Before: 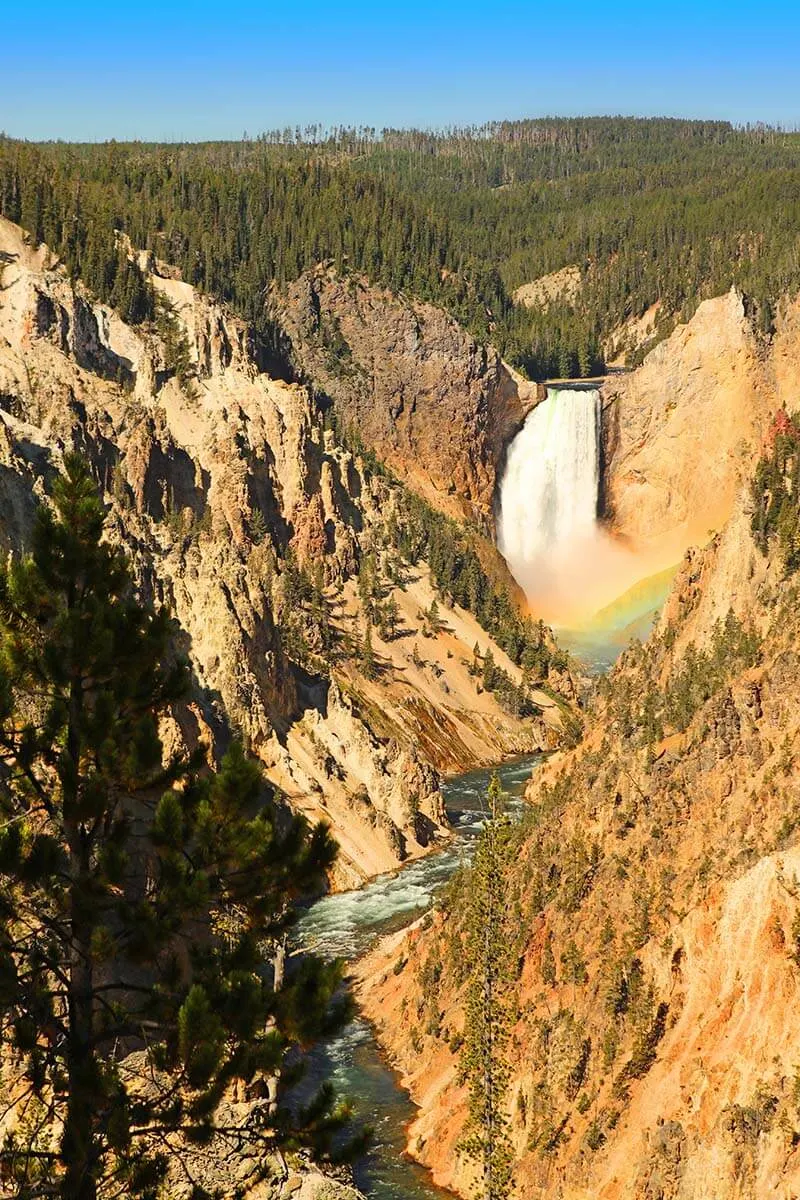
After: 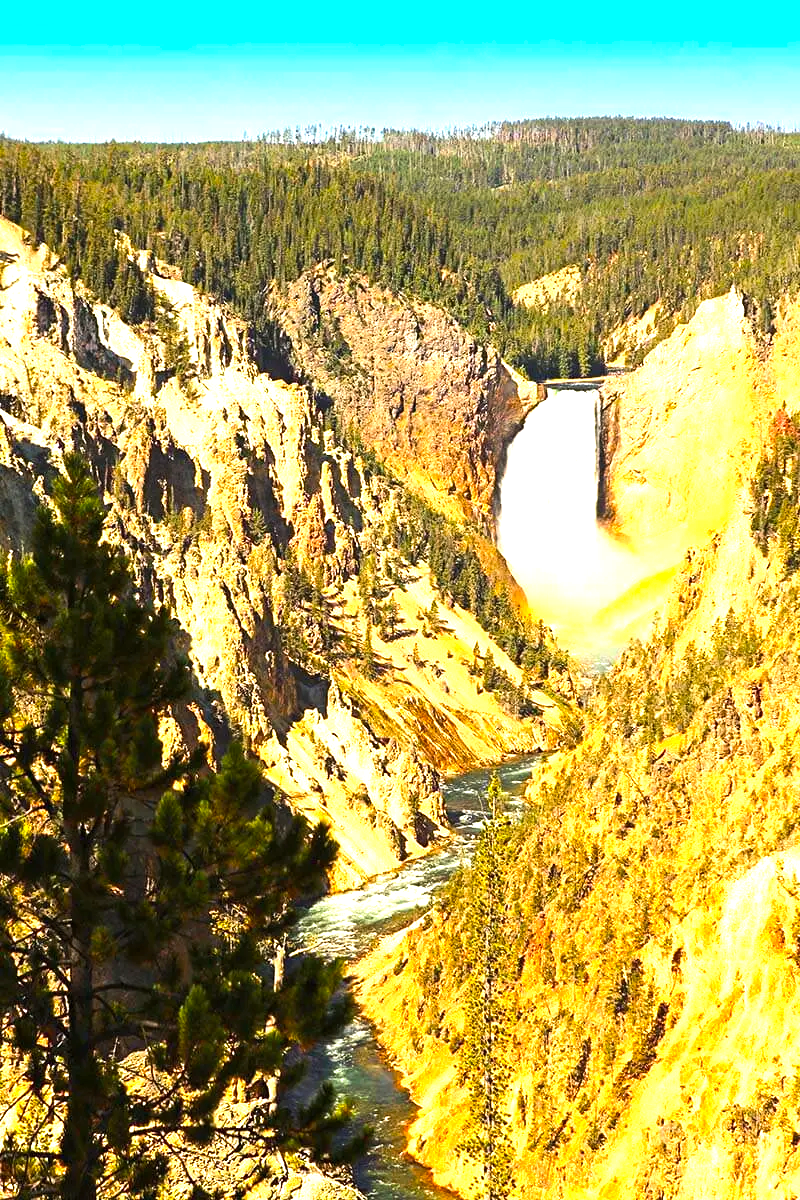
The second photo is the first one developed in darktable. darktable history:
color balance rgb: perceptual saturation grading › global saturation 15.952%, perceptual brilliance grading › global brilliance 29.212%, perceptual brilliance grading › highlights 12.639%, perceptual brilliance grading › mid-tones 24.165%
